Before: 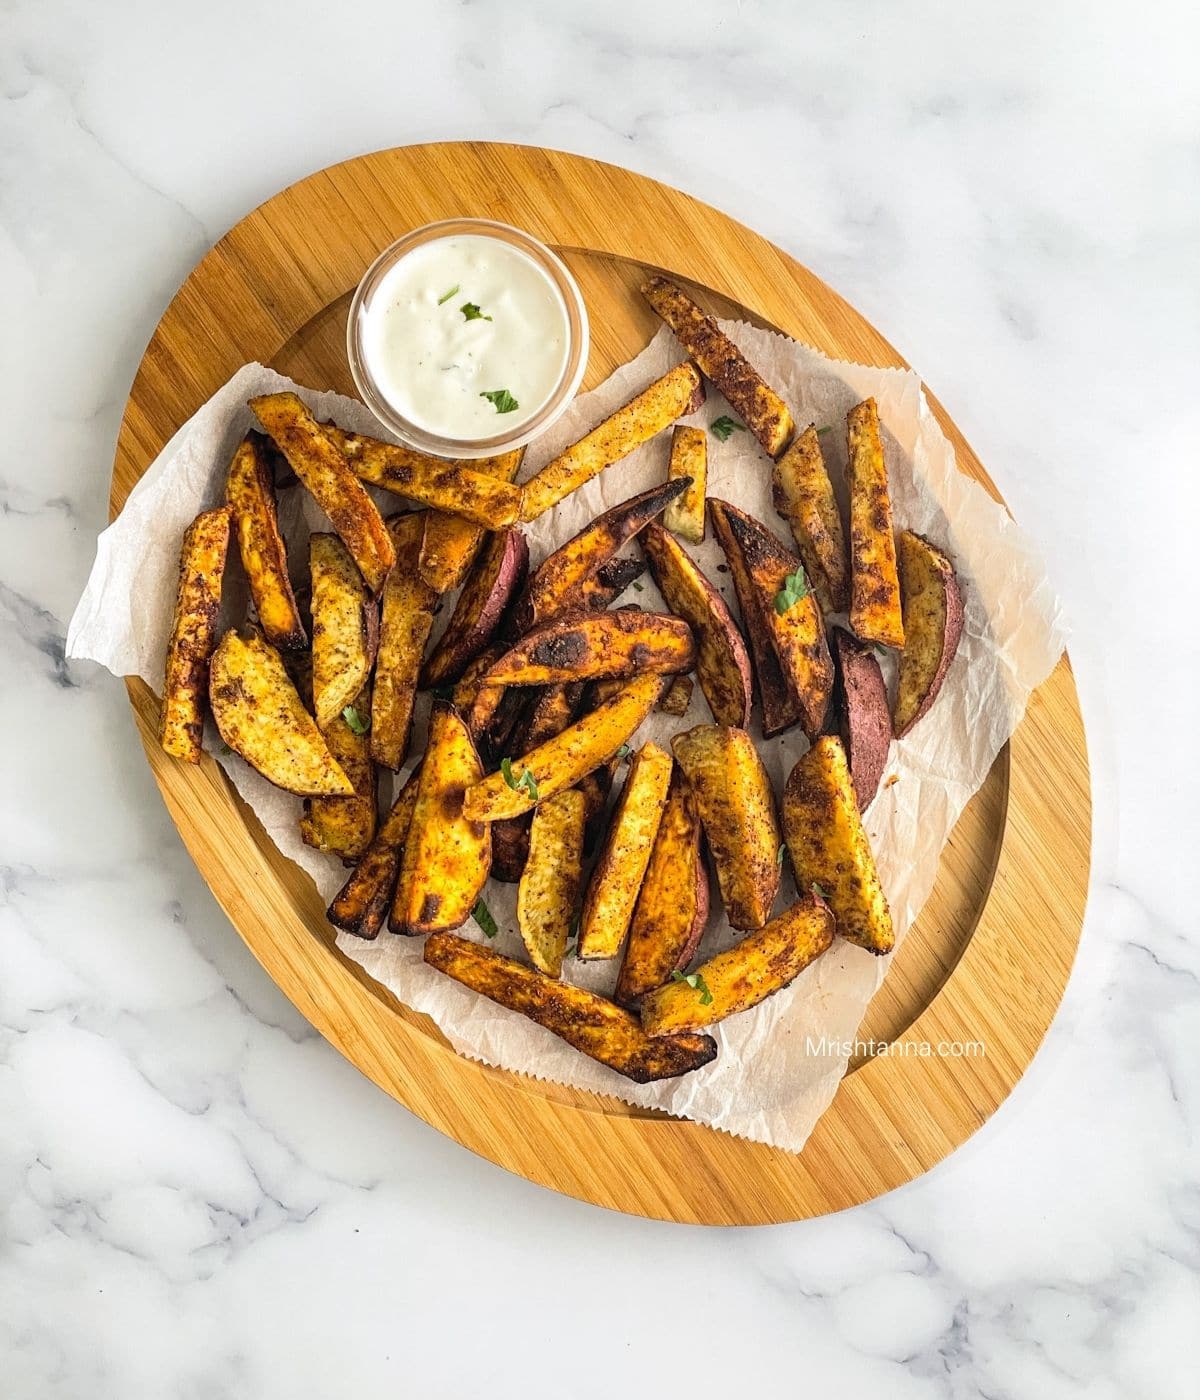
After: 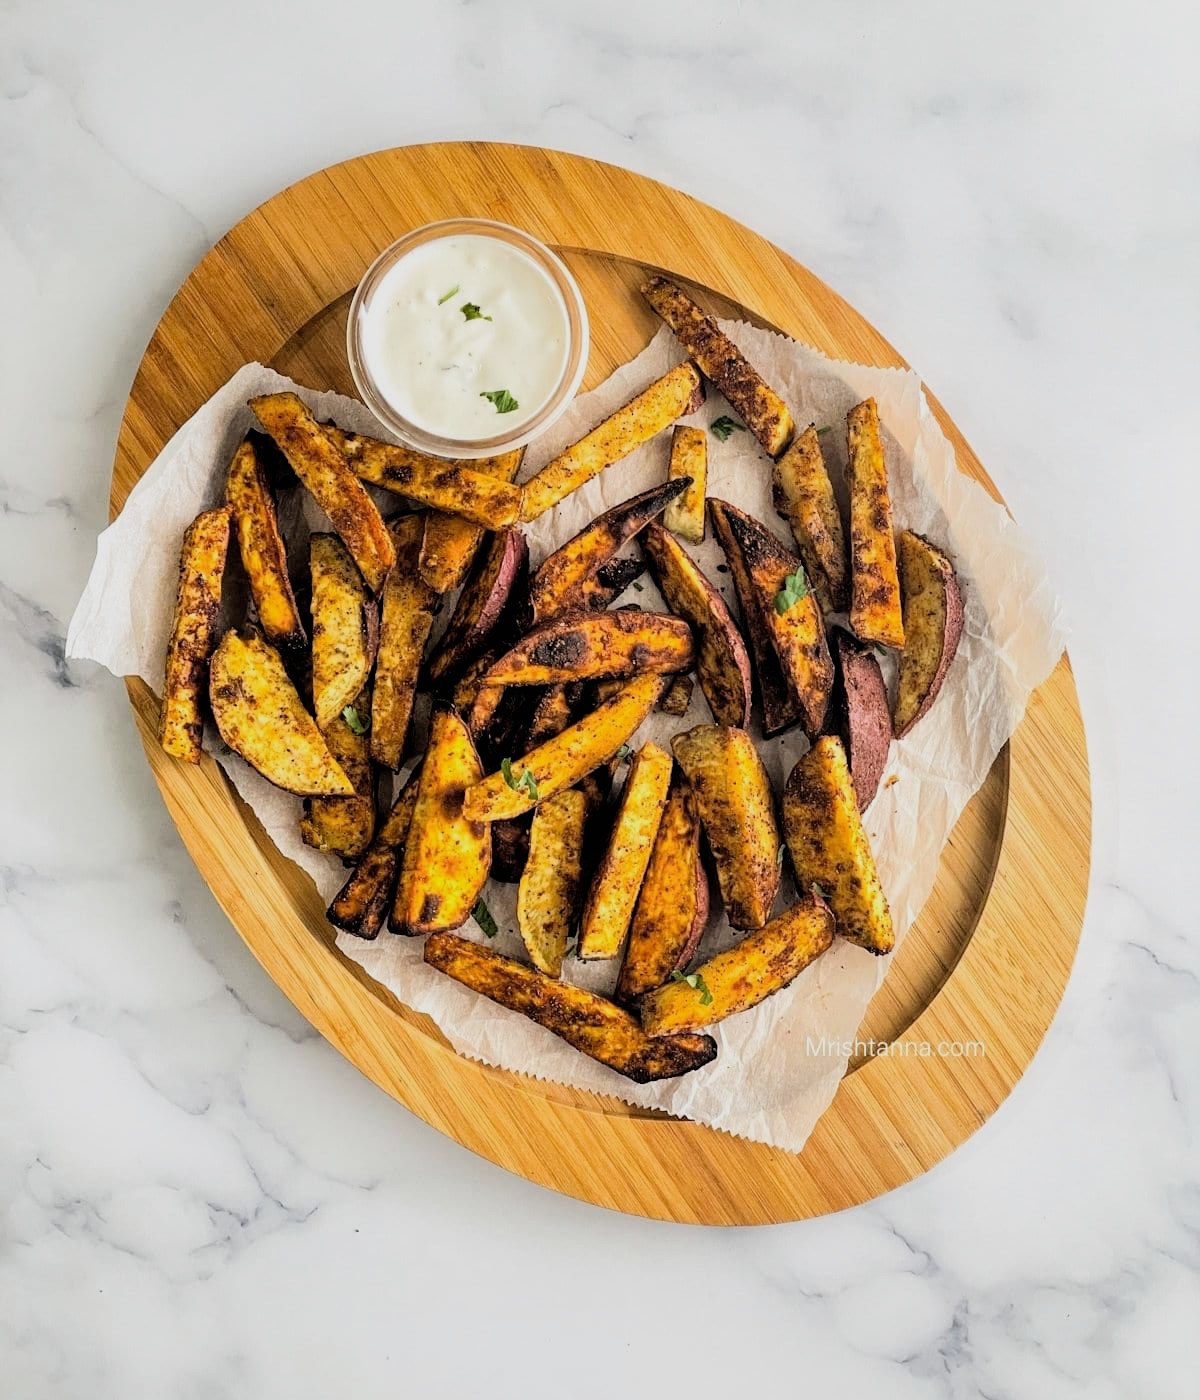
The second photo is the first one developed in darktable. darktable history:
filmic rgb: black relative exposure -5.07 EV, white relative exposure 3.54 EV, hardness 3.19, contrast 1.196, highlights saturation mix -28.93%
shadows and highlights: radius 127.42, shadows 21.27, highlights -22.59, low approximation 0.01
